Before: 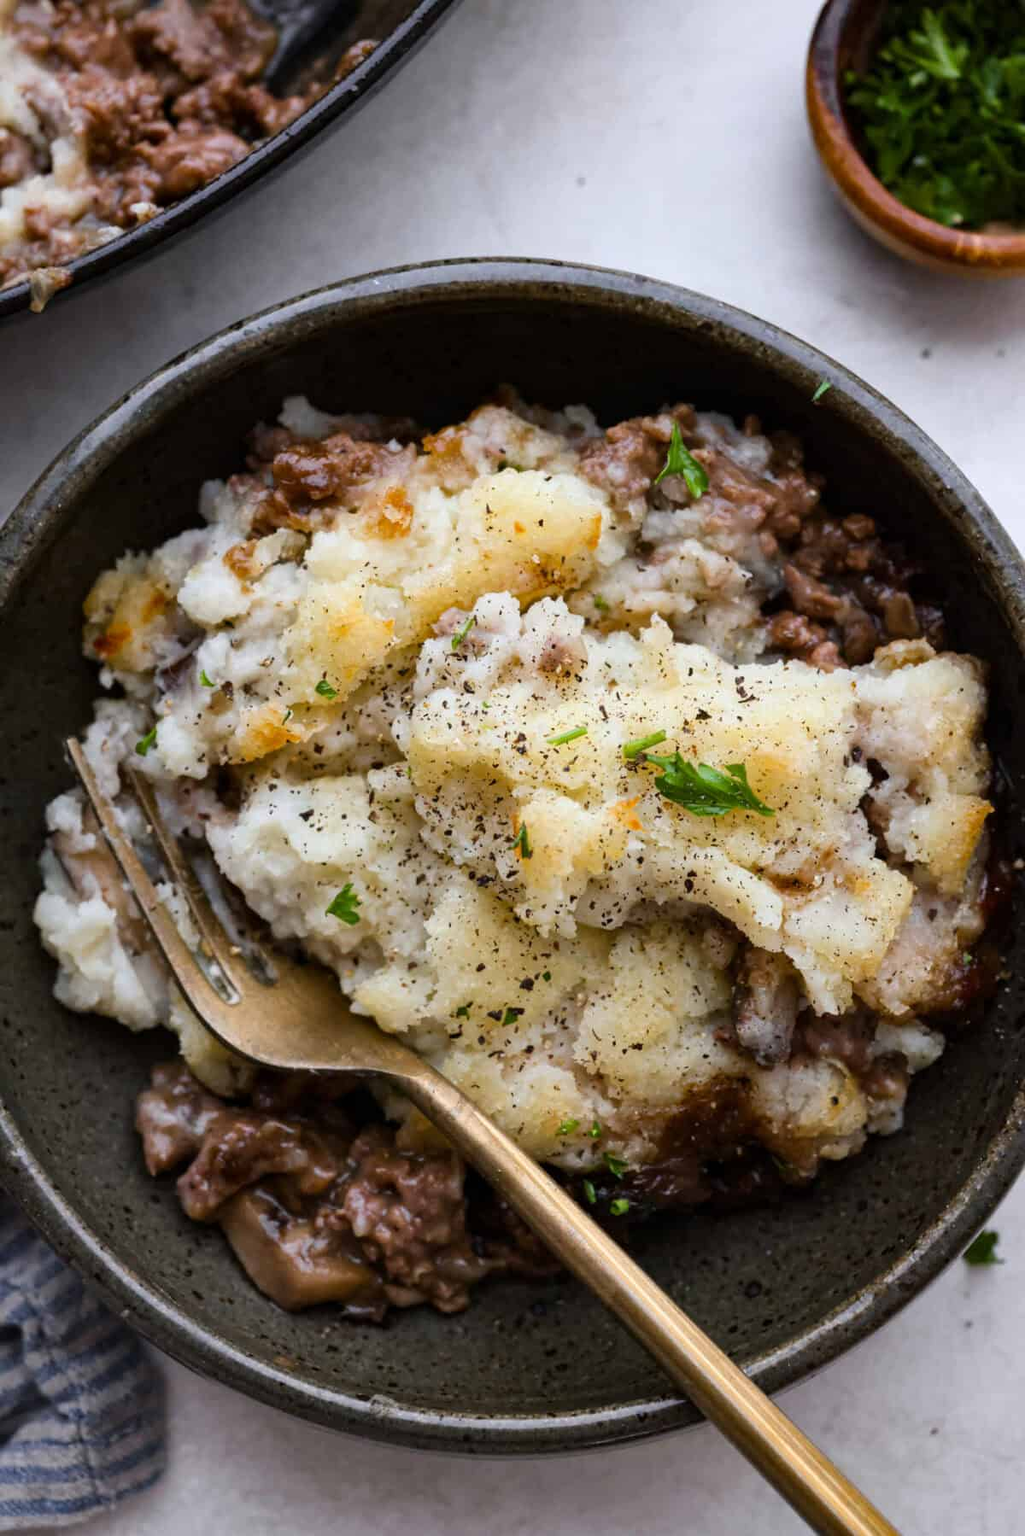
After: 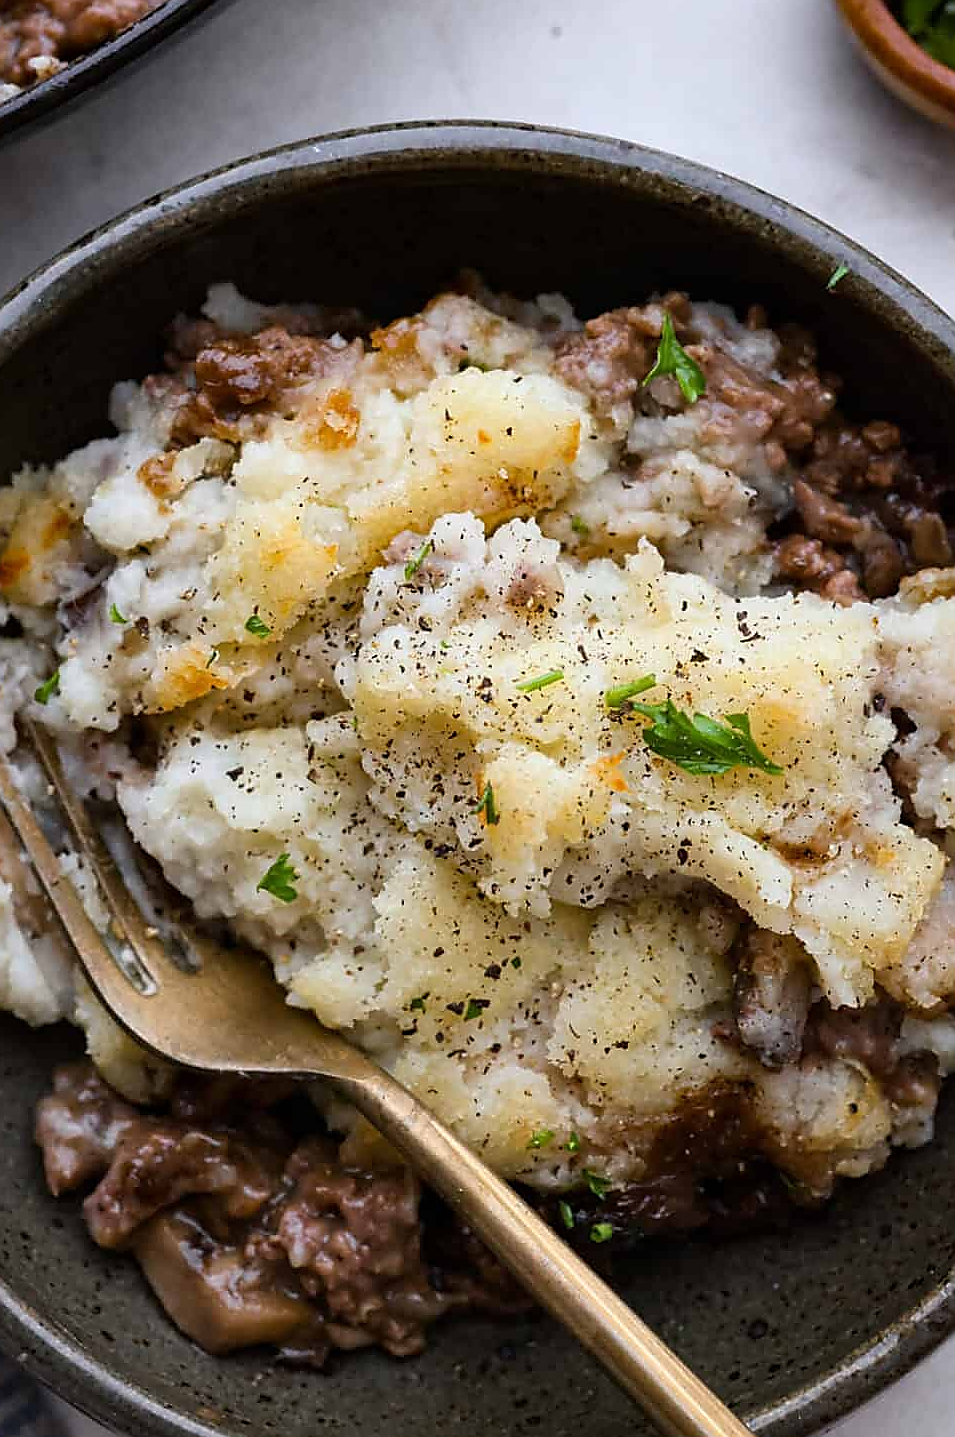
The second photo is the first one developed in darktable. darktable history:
crop and rotate: left 10.367%, top 10.078%, right 9.986%, bottom 10.038%
sharpen: radius 1.396, amount 1.267, threshold 0.825
